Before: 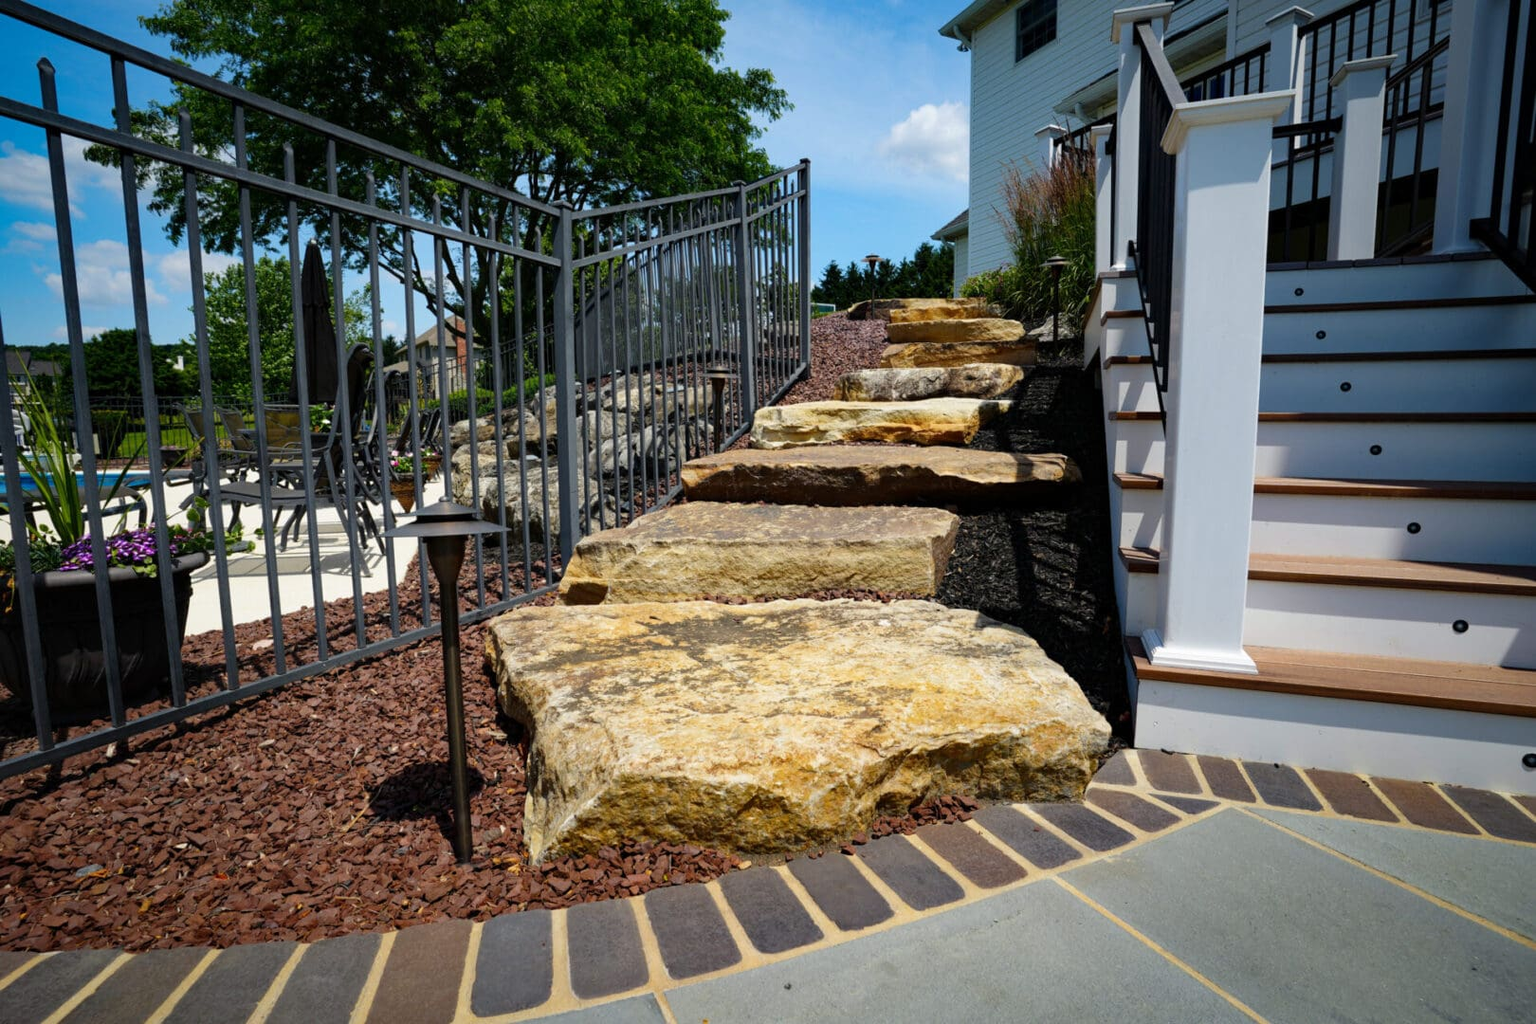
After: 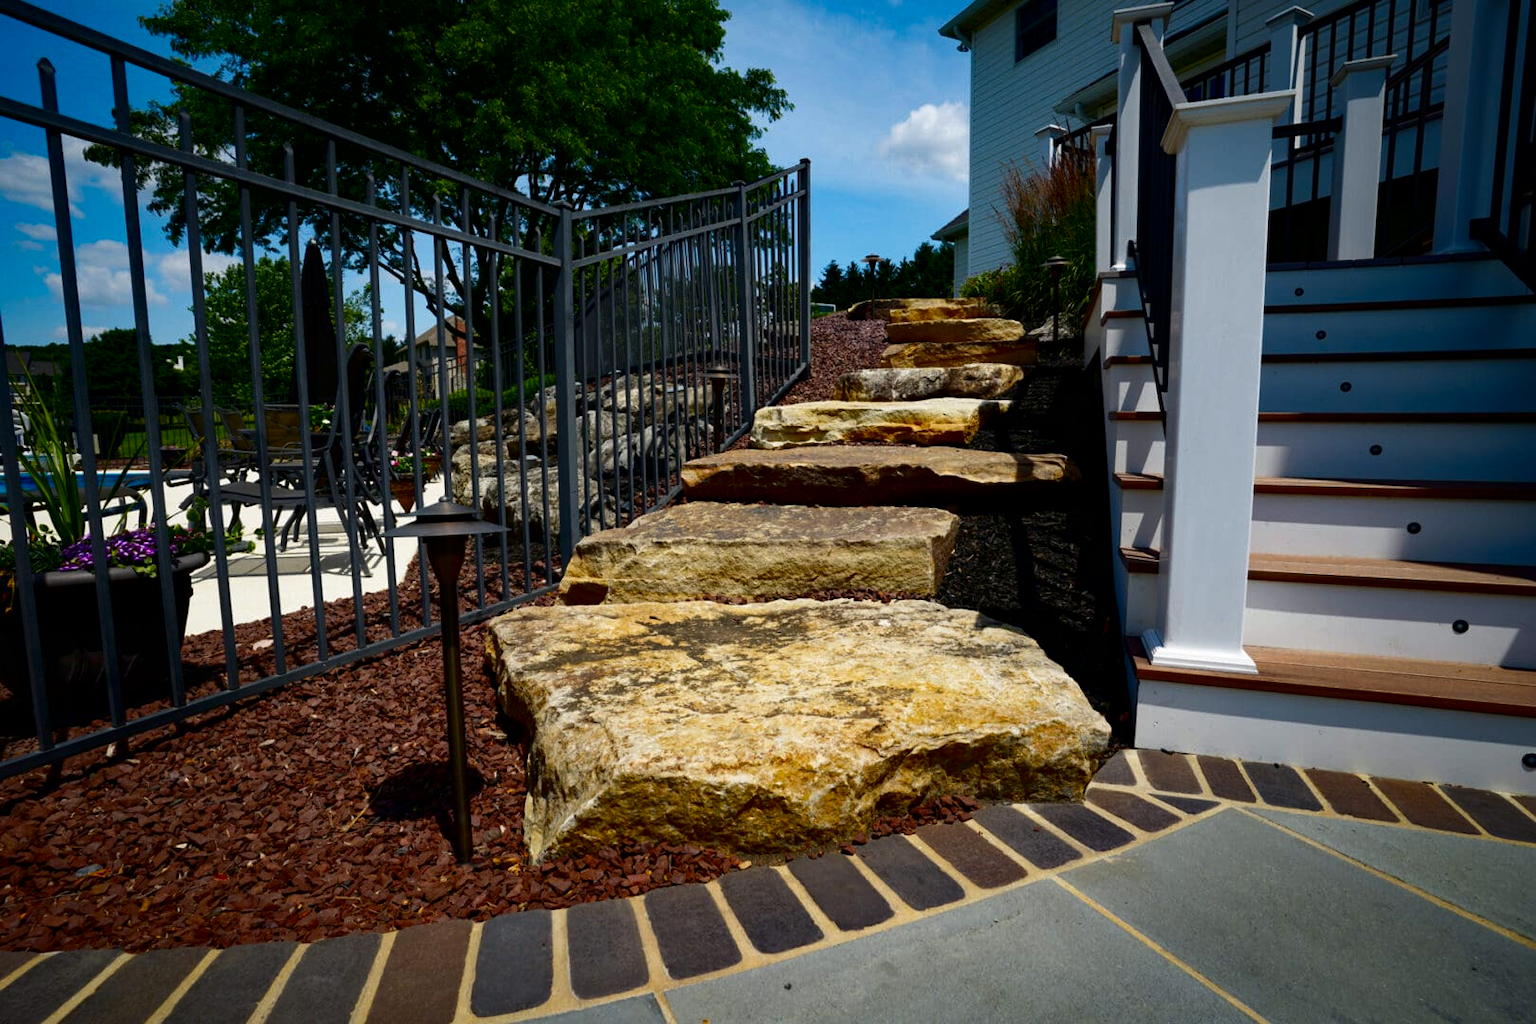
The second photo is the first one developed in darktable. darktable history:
tone equalizer: on, module defaults
contrast brightness saturation: contrast 0.1, brightness -0.263, saturation 0.137
